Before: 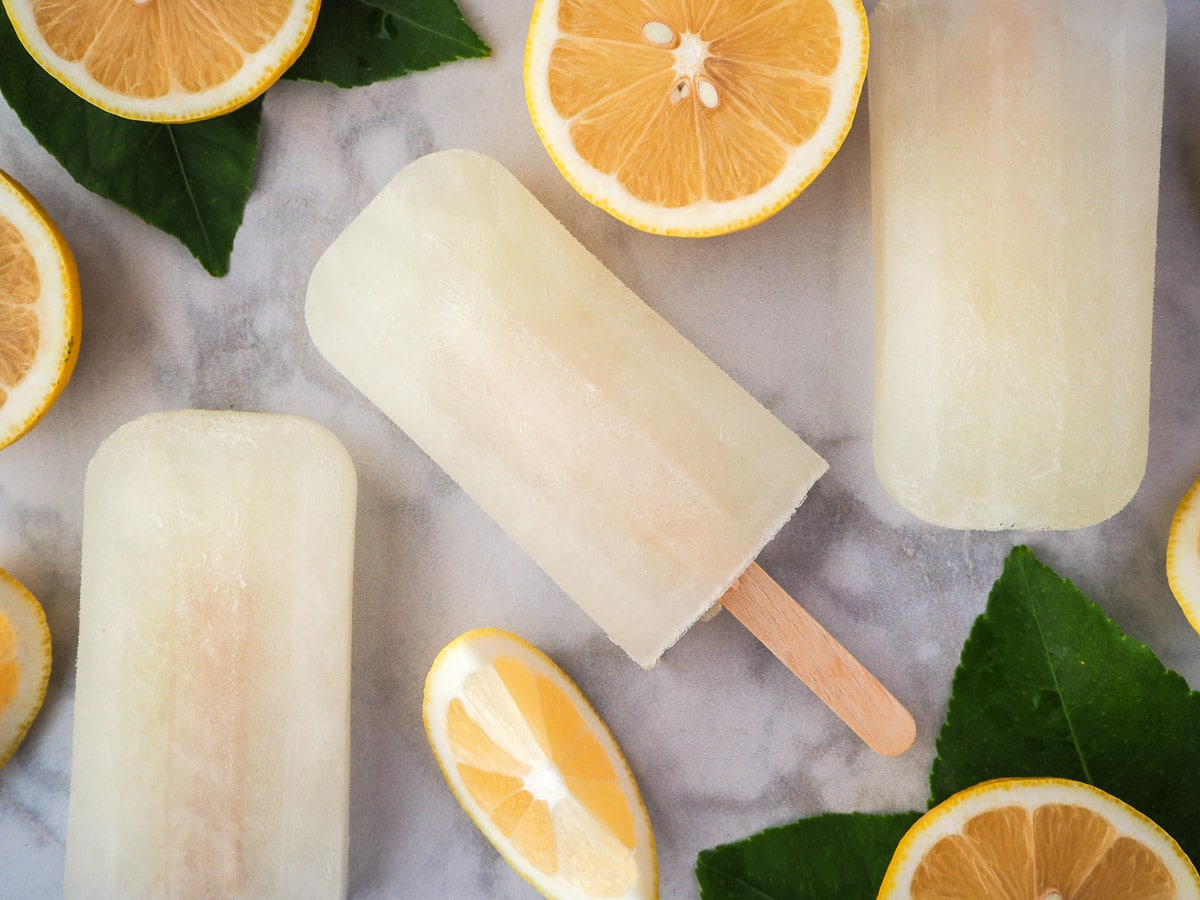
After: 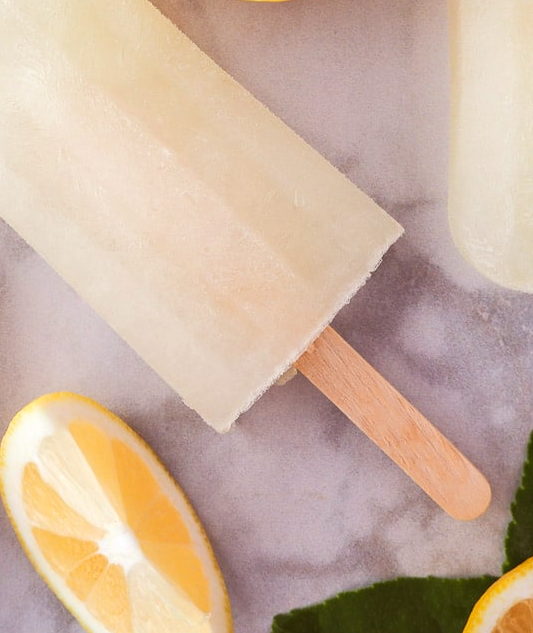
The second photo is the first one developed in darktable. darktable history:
crop: left 35.432%, top 26.233%, right 20.145%, bottom 3.432%
rgb levels: mode RGB, independent channels, levels [[0, 0.474, 1], [0, 0.5, 1], [0, 0.5, 1]]
